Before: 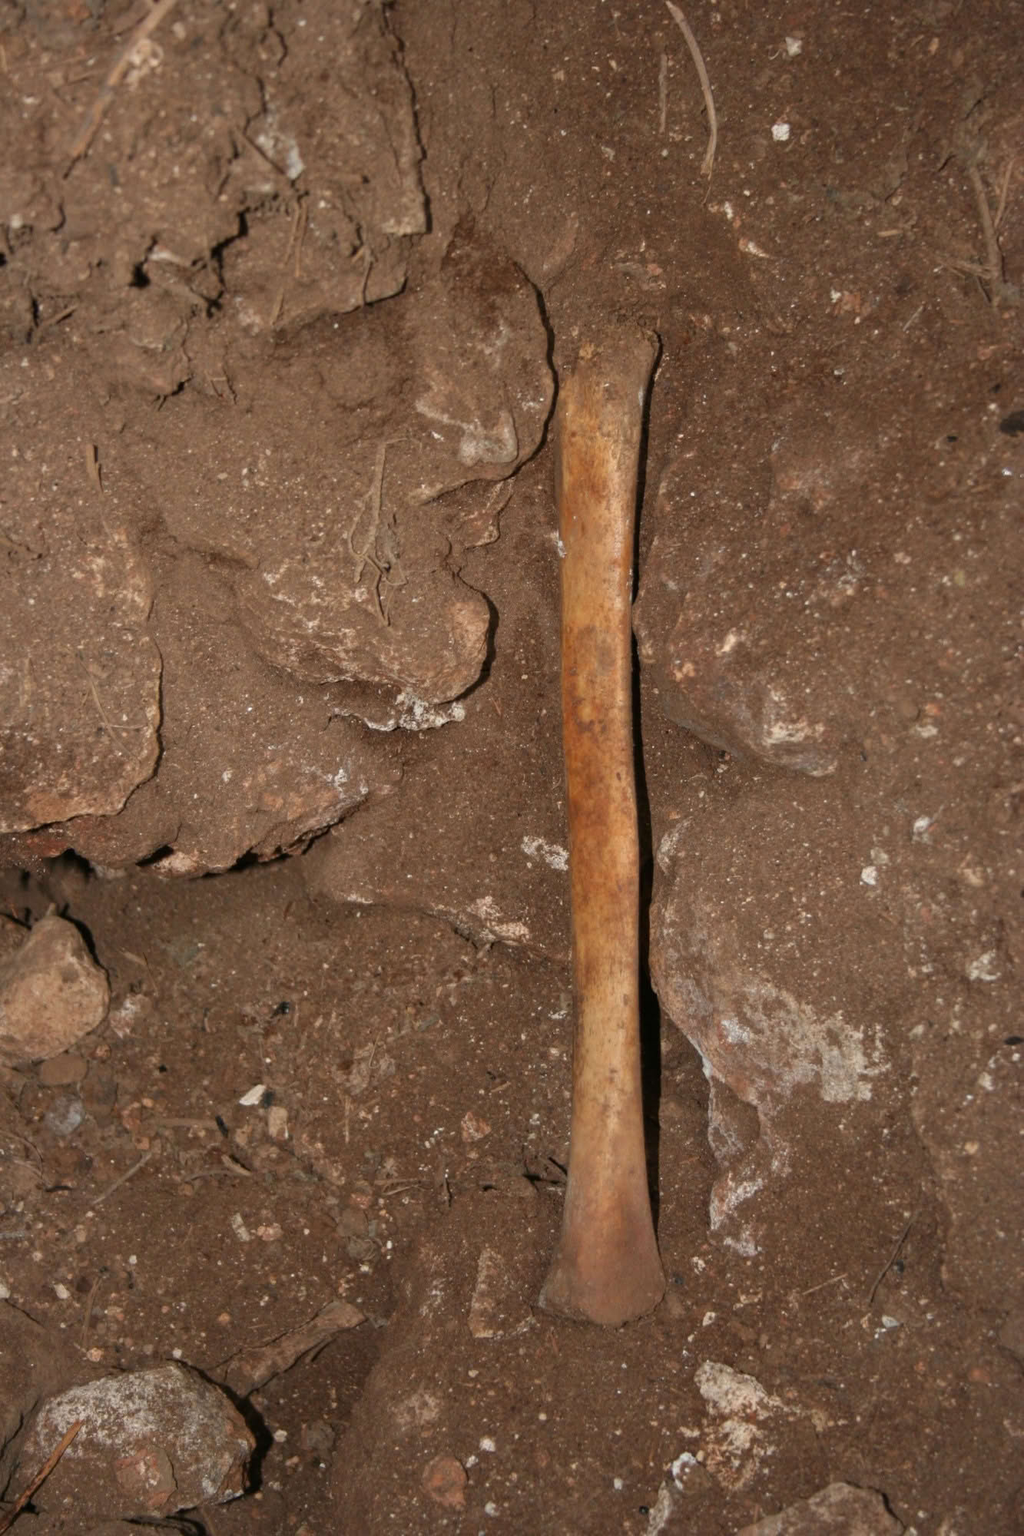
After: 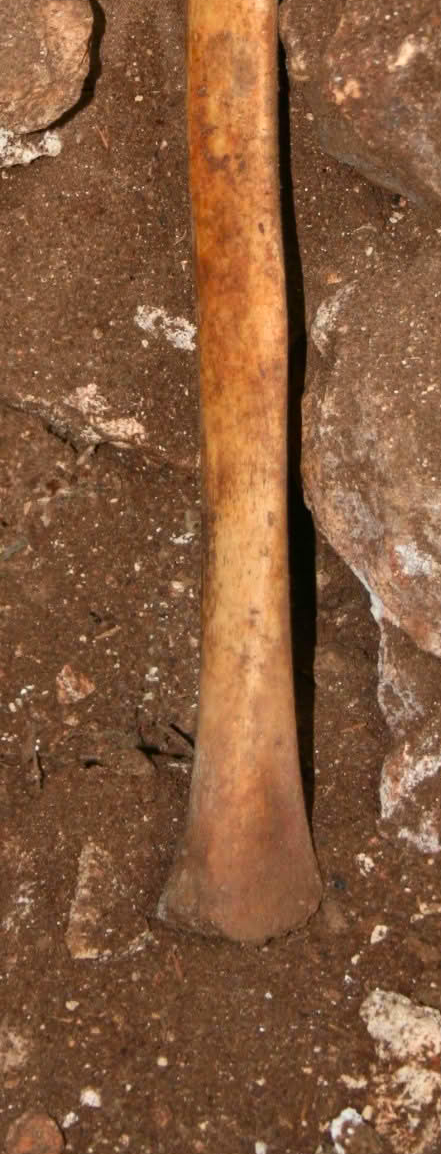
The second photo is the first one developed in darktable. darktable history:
exposure: compensate highlight preservation false
contrast brightness saturation: contrast 0.23, brightness 0.1, saturation 0.29
crop: left 40.878%, top 39.176%, right 25.993%, bottom 3.081%
